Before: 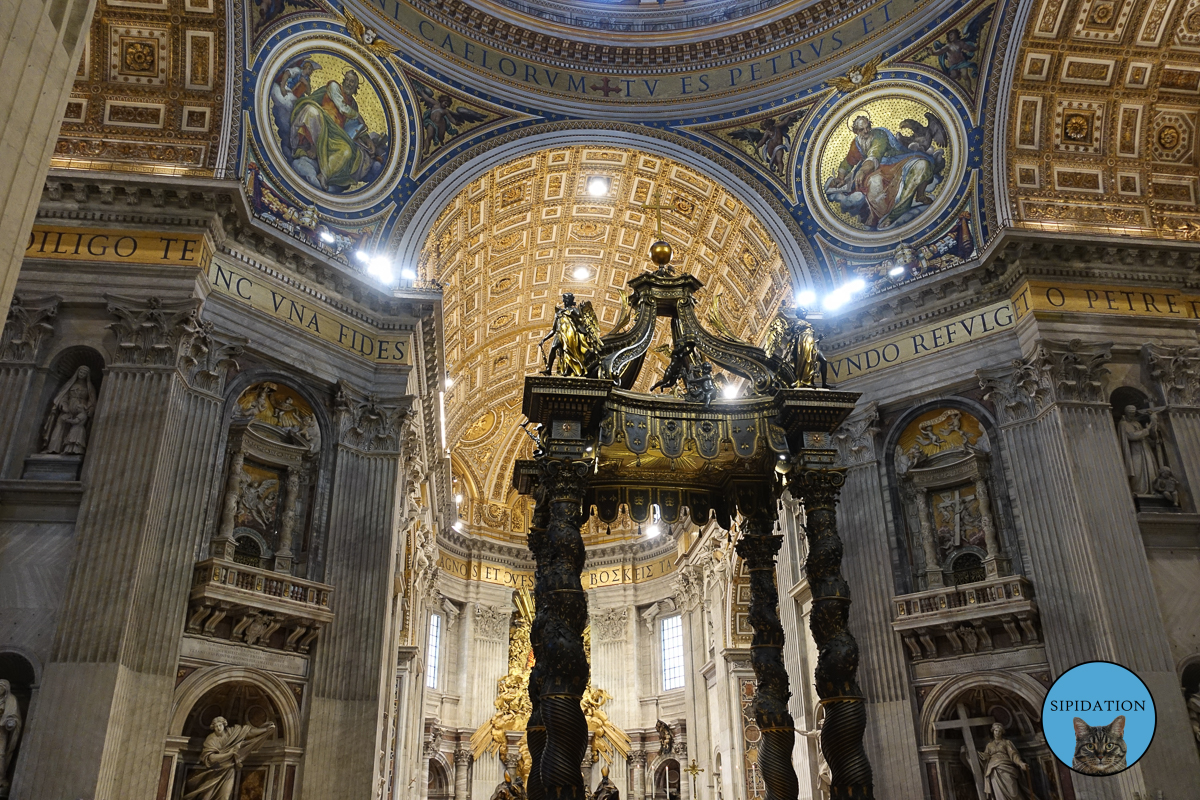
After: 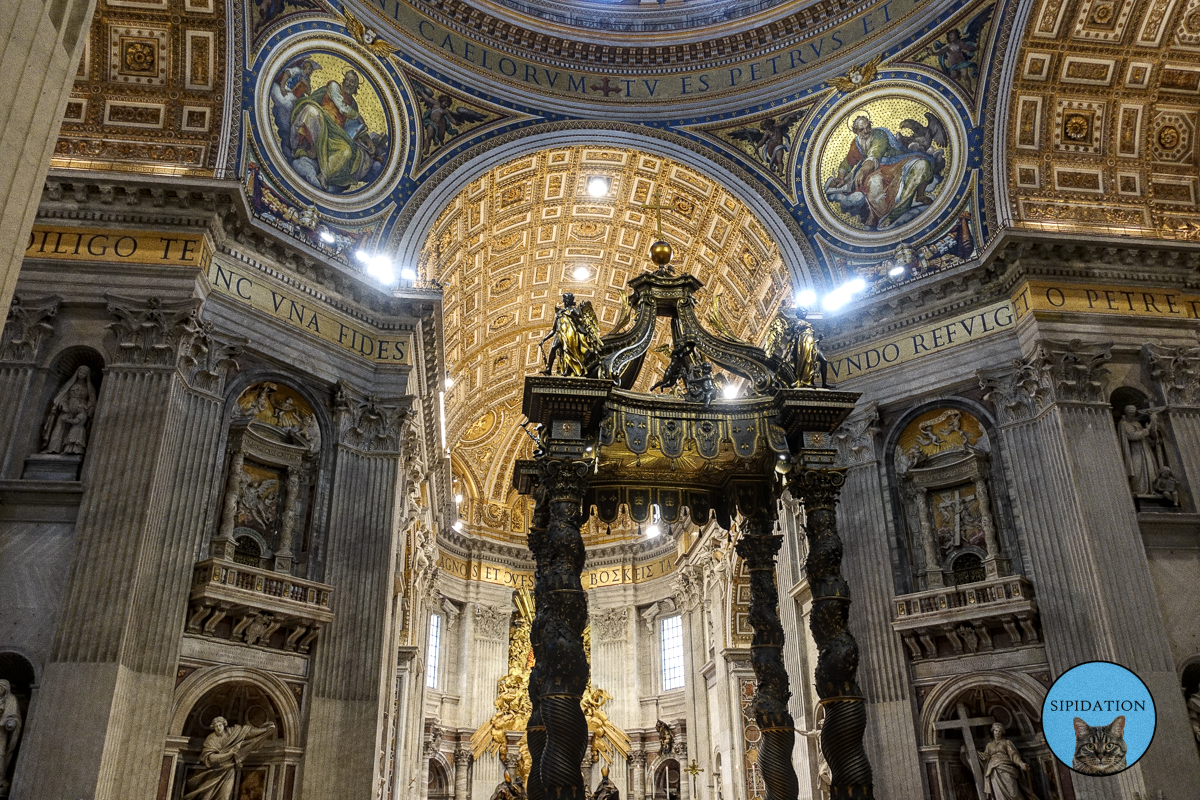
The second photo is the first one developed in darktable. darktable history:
grain: coarseness 3.21 ISO
local contrast: on, module defaults
